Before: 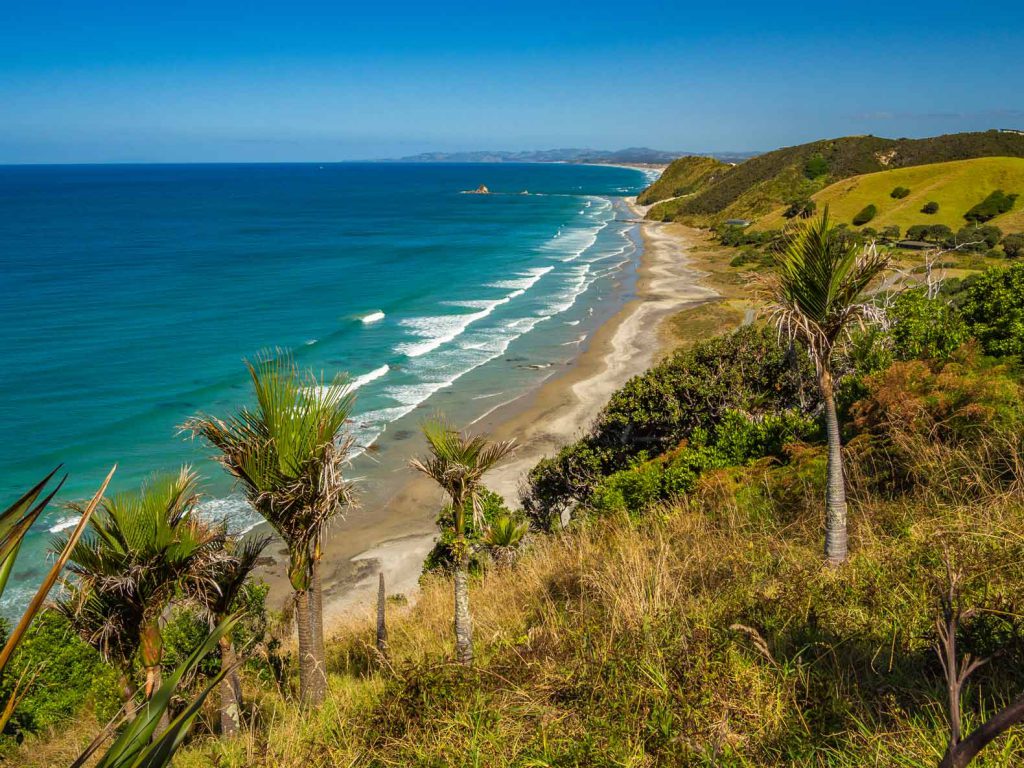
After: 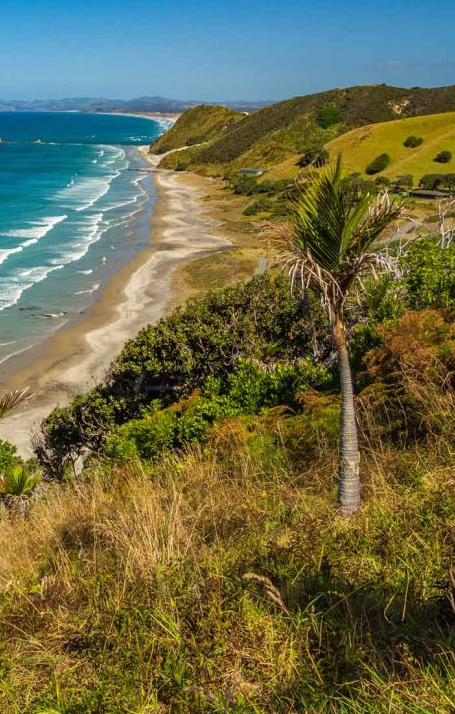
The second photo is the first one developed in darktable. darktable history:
crop: left 47.628%, top 6.643%, right 7.874%
rgb levels: preserve colors max RGB
